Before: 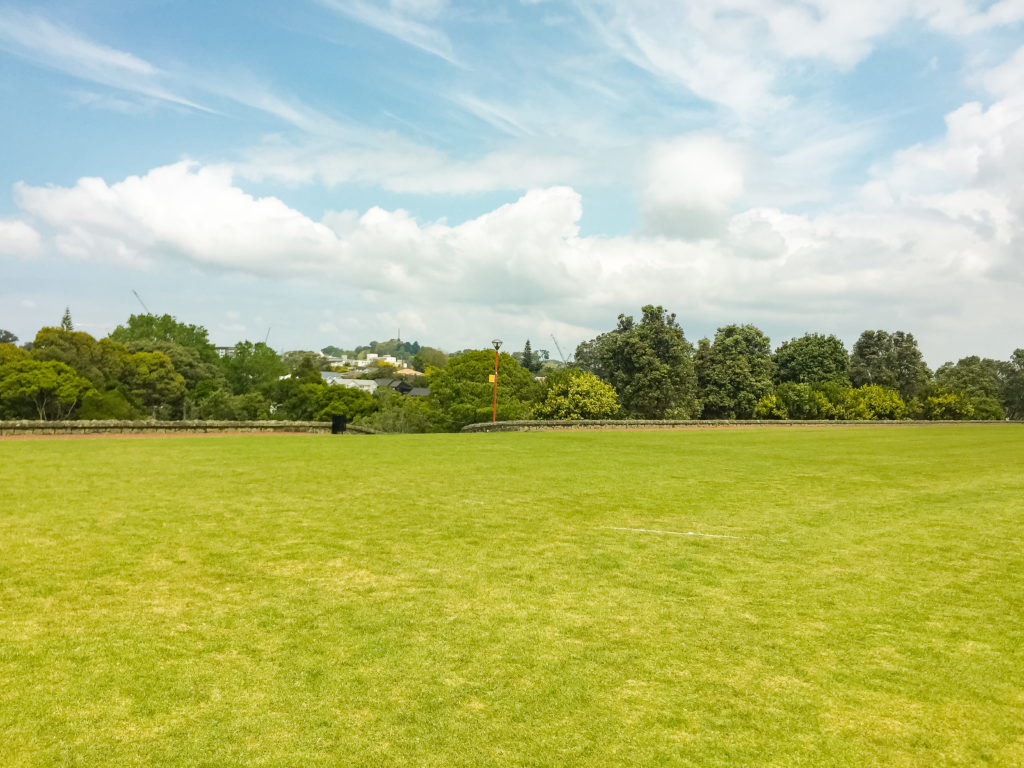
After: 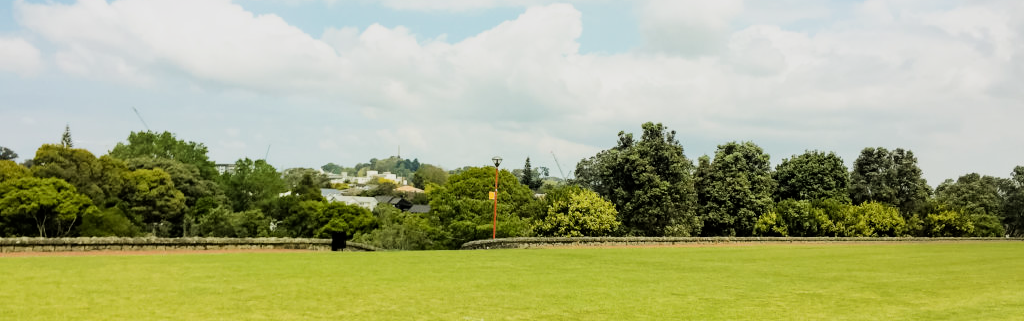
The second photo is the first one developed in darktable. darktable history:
crop and rotate: top 23.84%, bottom 34.294%
filmic rgb: black relative exposure -5 EV, hardness 2.88, contrast 1.4
